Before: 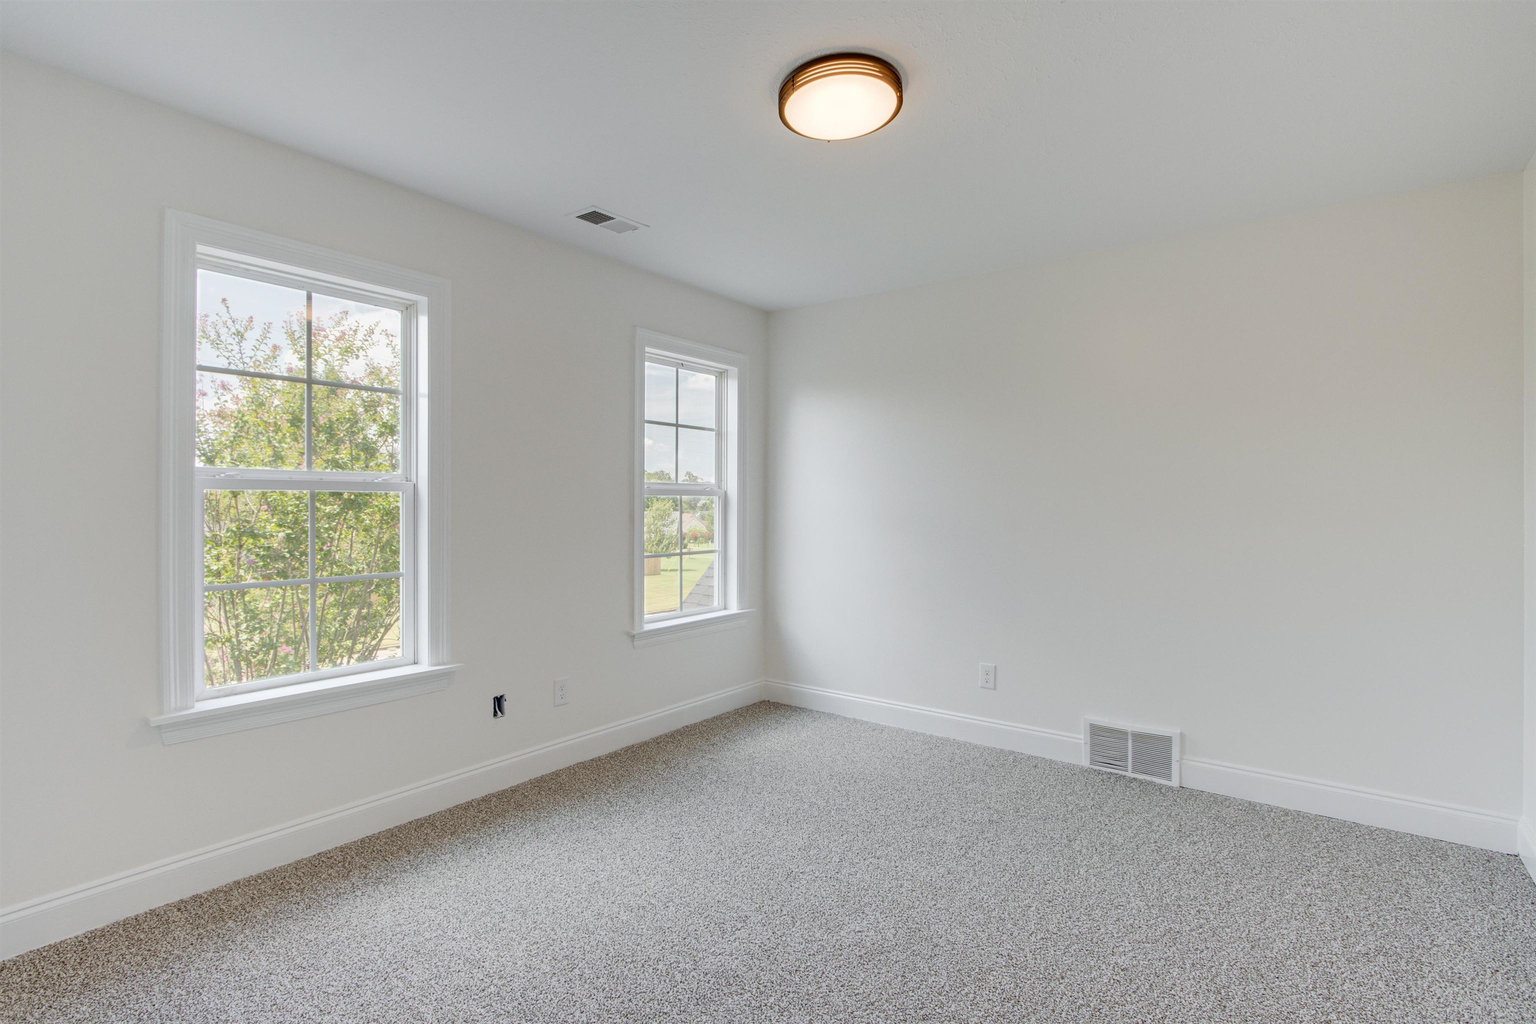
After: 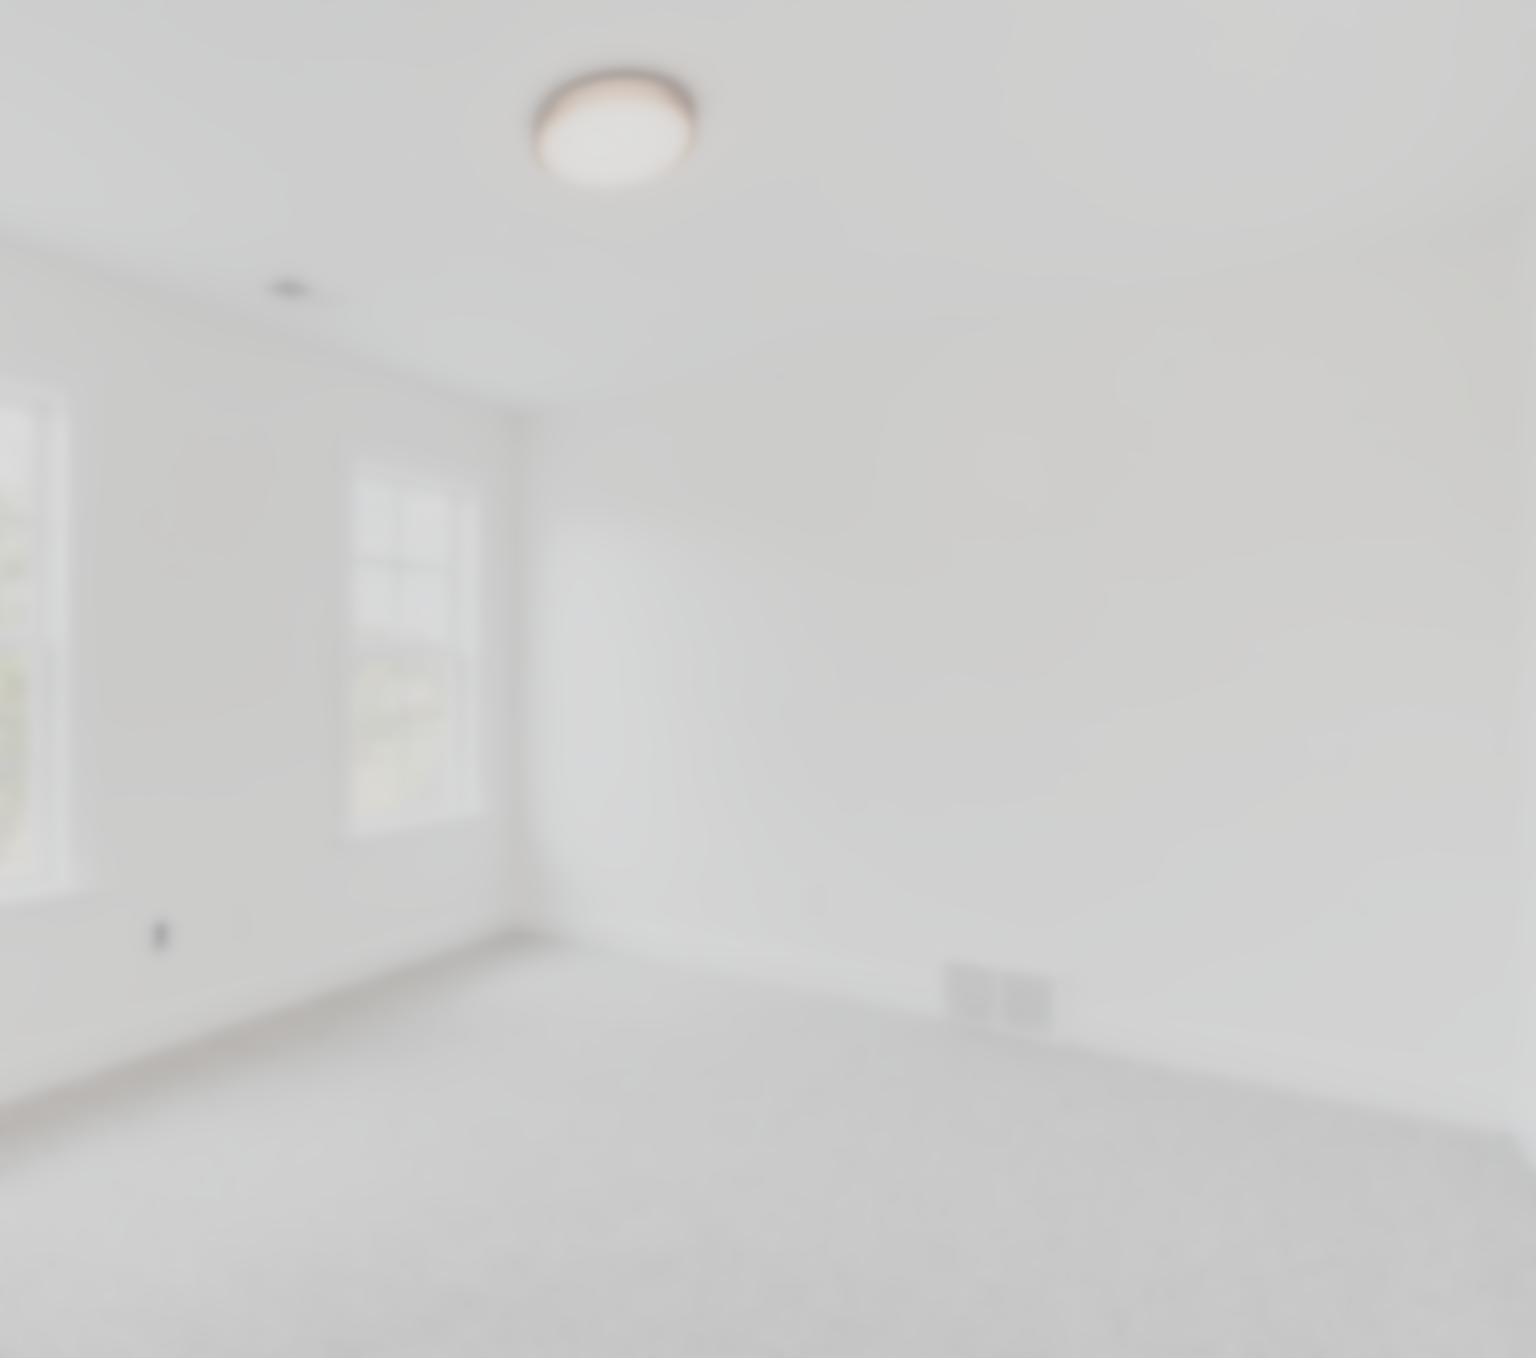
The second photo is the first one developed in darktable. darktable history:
filmic rgb: black relative exposure -7.65 EV, white relative exposure 4.56 EV, hardness 3.61
crop and rotate: left 24.6%
contrast brightness saturation: contrast -0.32, brightness 0.75, saturation -0.78
lowpass: on, module defaults
